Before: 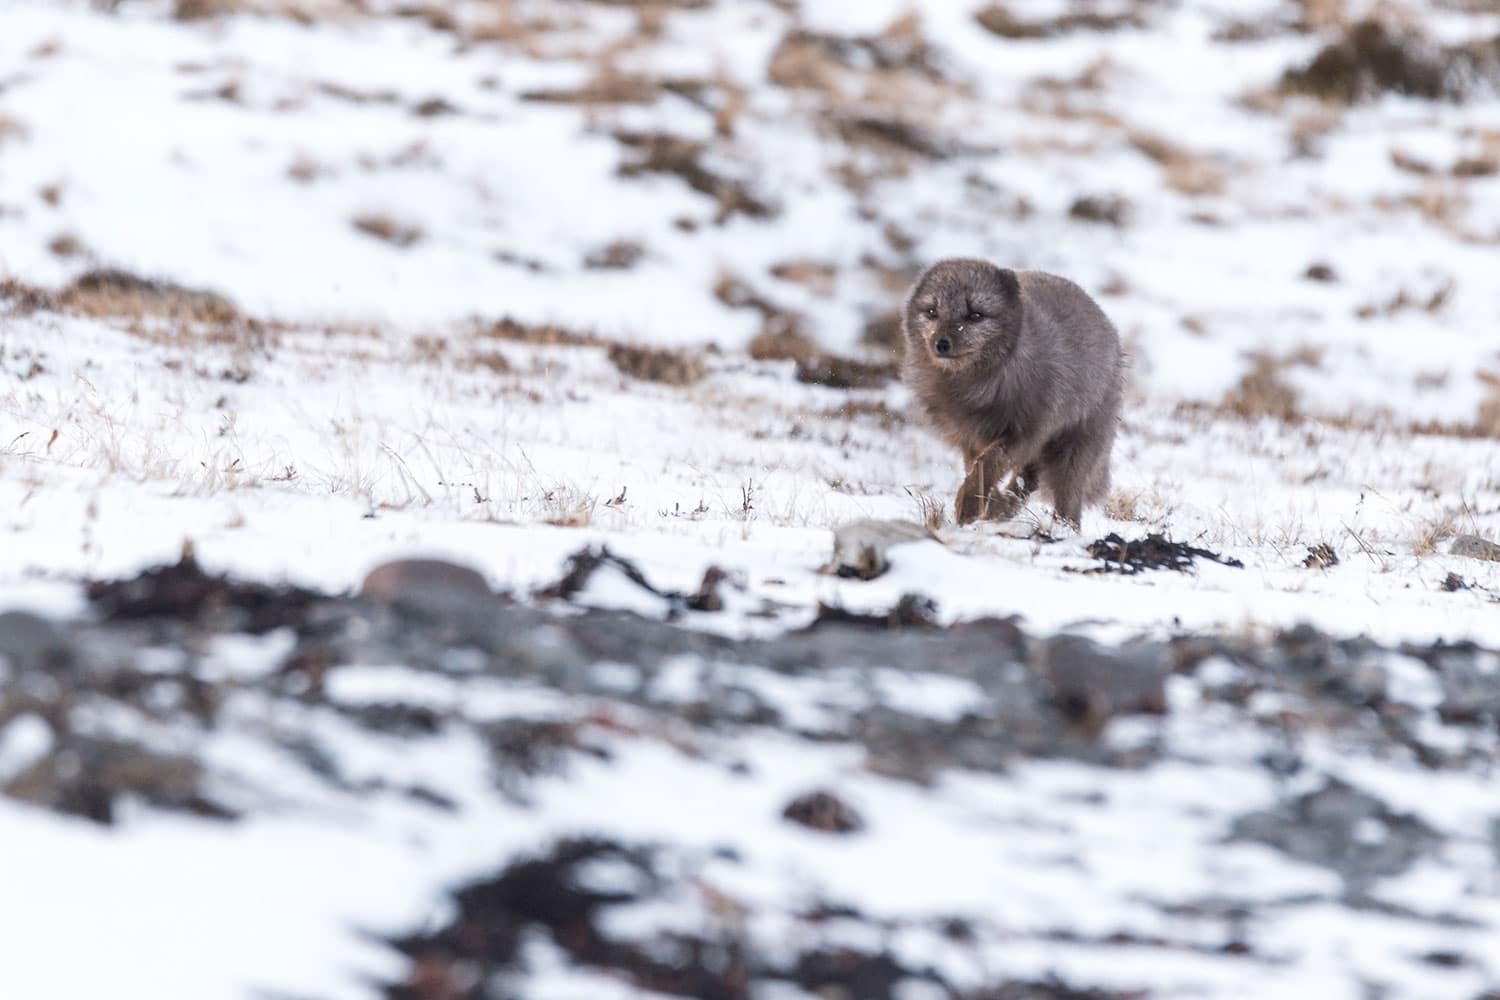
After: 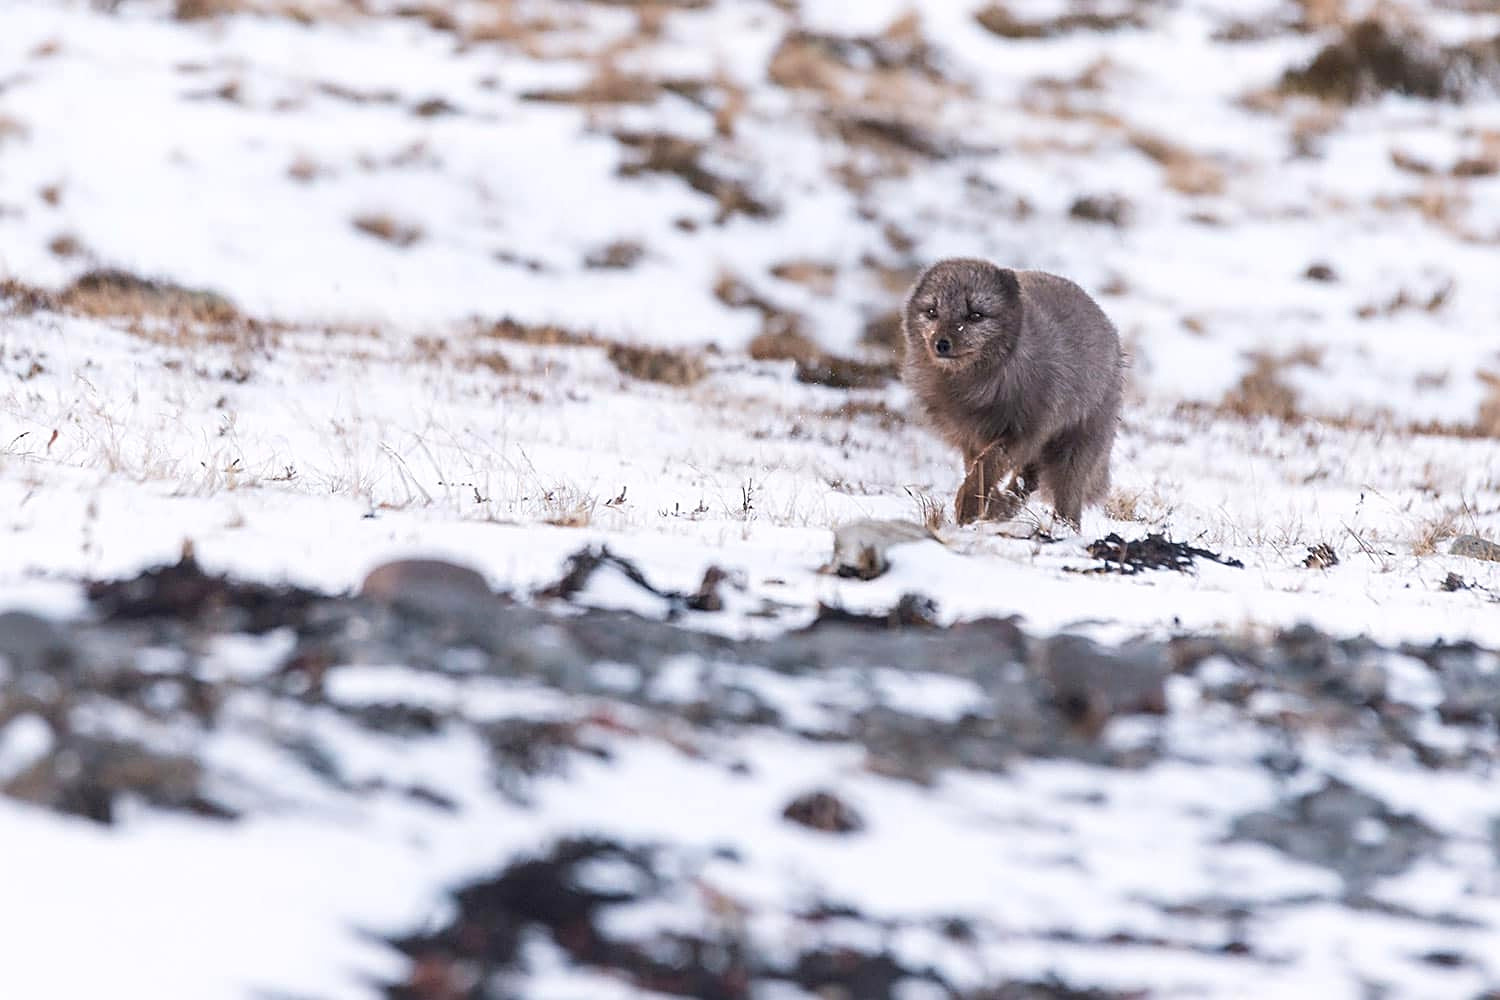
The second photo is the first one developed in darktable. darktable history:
sharpen: amount 0.598
color balance rgb: highlights gain › chroma 0.193%, highlights gain › hue 332.75°, perceptual saturation grading › global saturation 19.323%, global vibrance 9.273%
